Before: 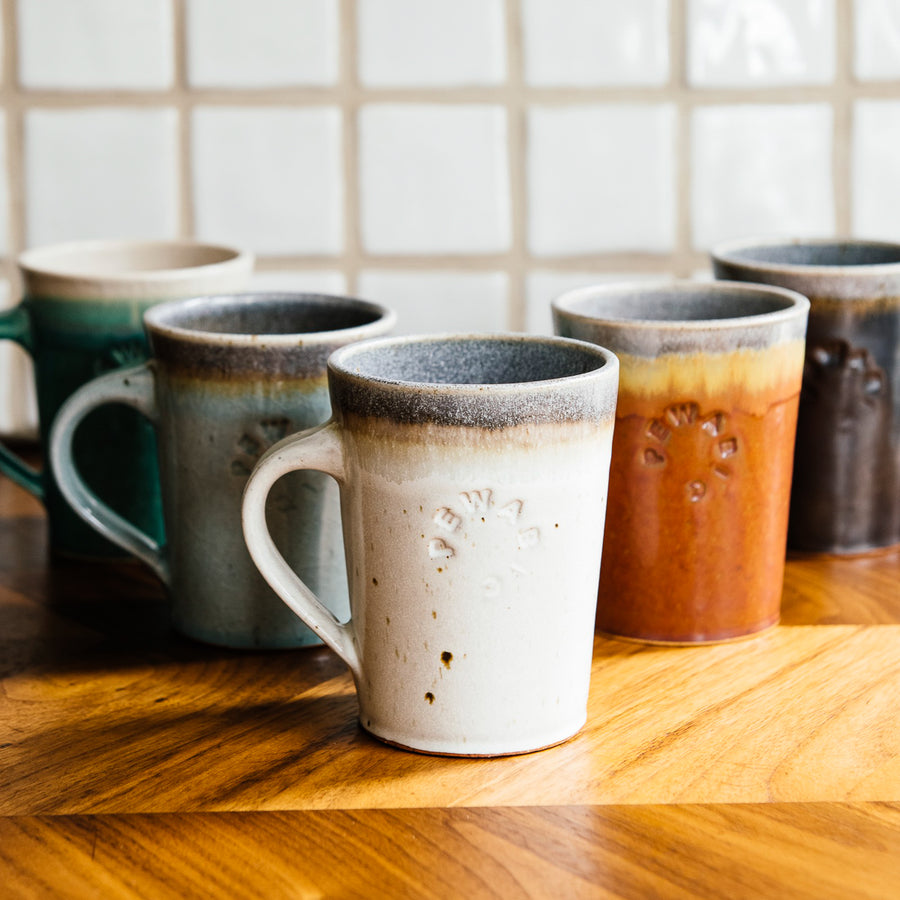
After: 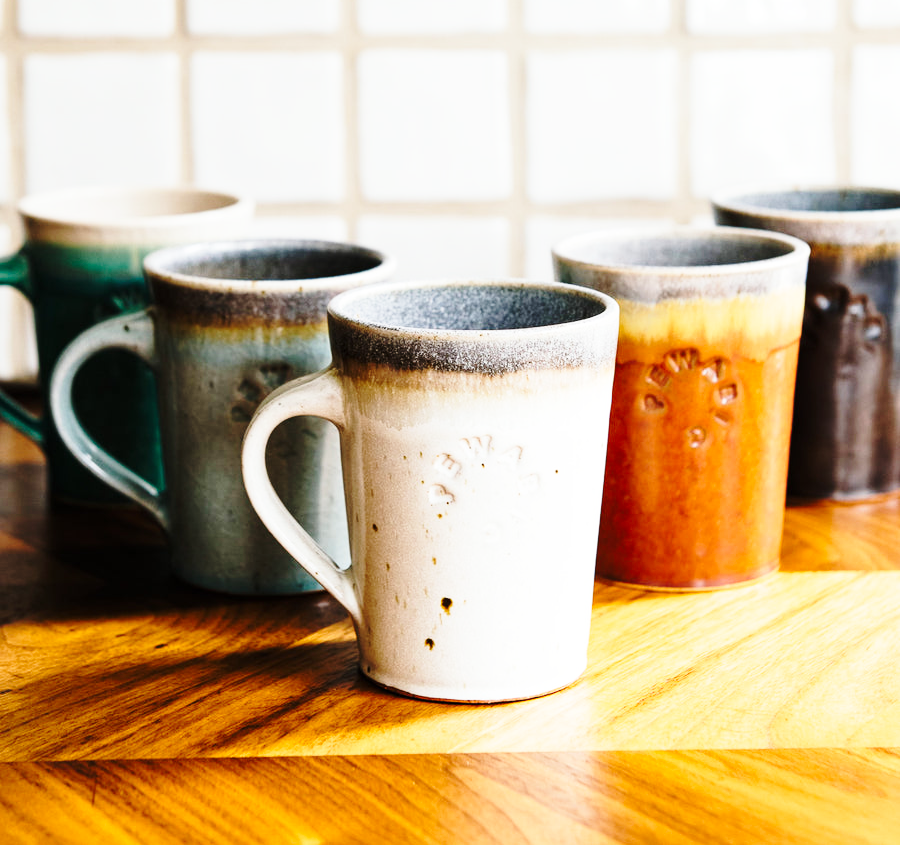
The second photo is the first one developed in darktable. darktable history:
base curve: curves: ch0 [(0, 0) (0.036, 0.037) (0.121, 0.228) (0.46, 0.76) (0.859, 0.983) (1, 1)], preserve colors none
crop and rotate: top 6.037%
